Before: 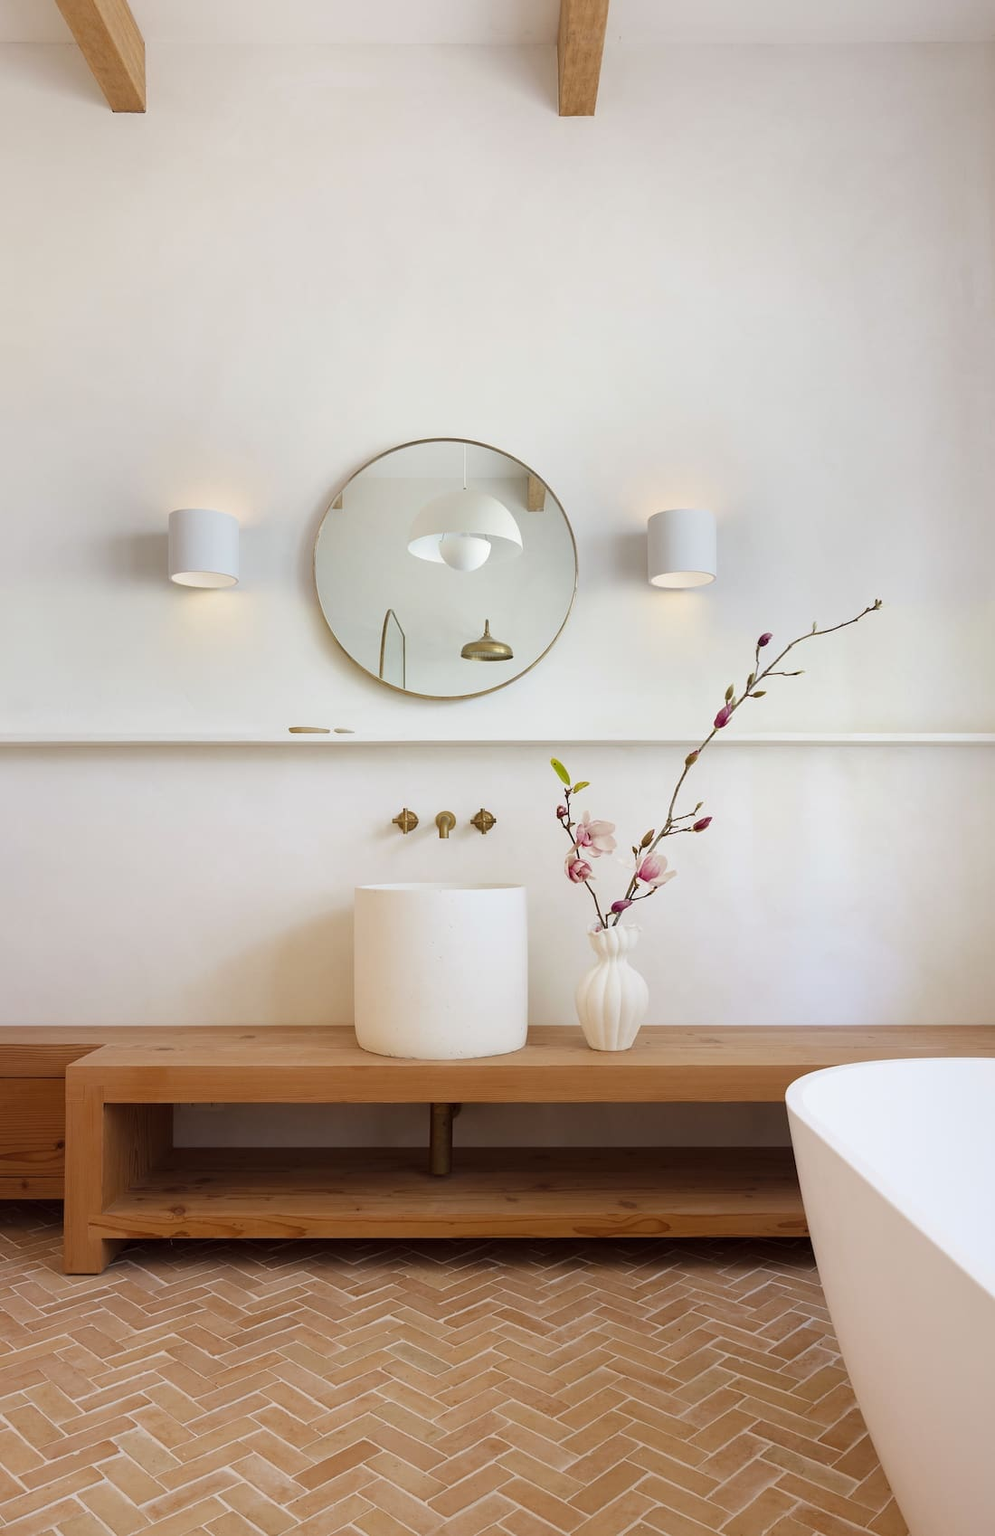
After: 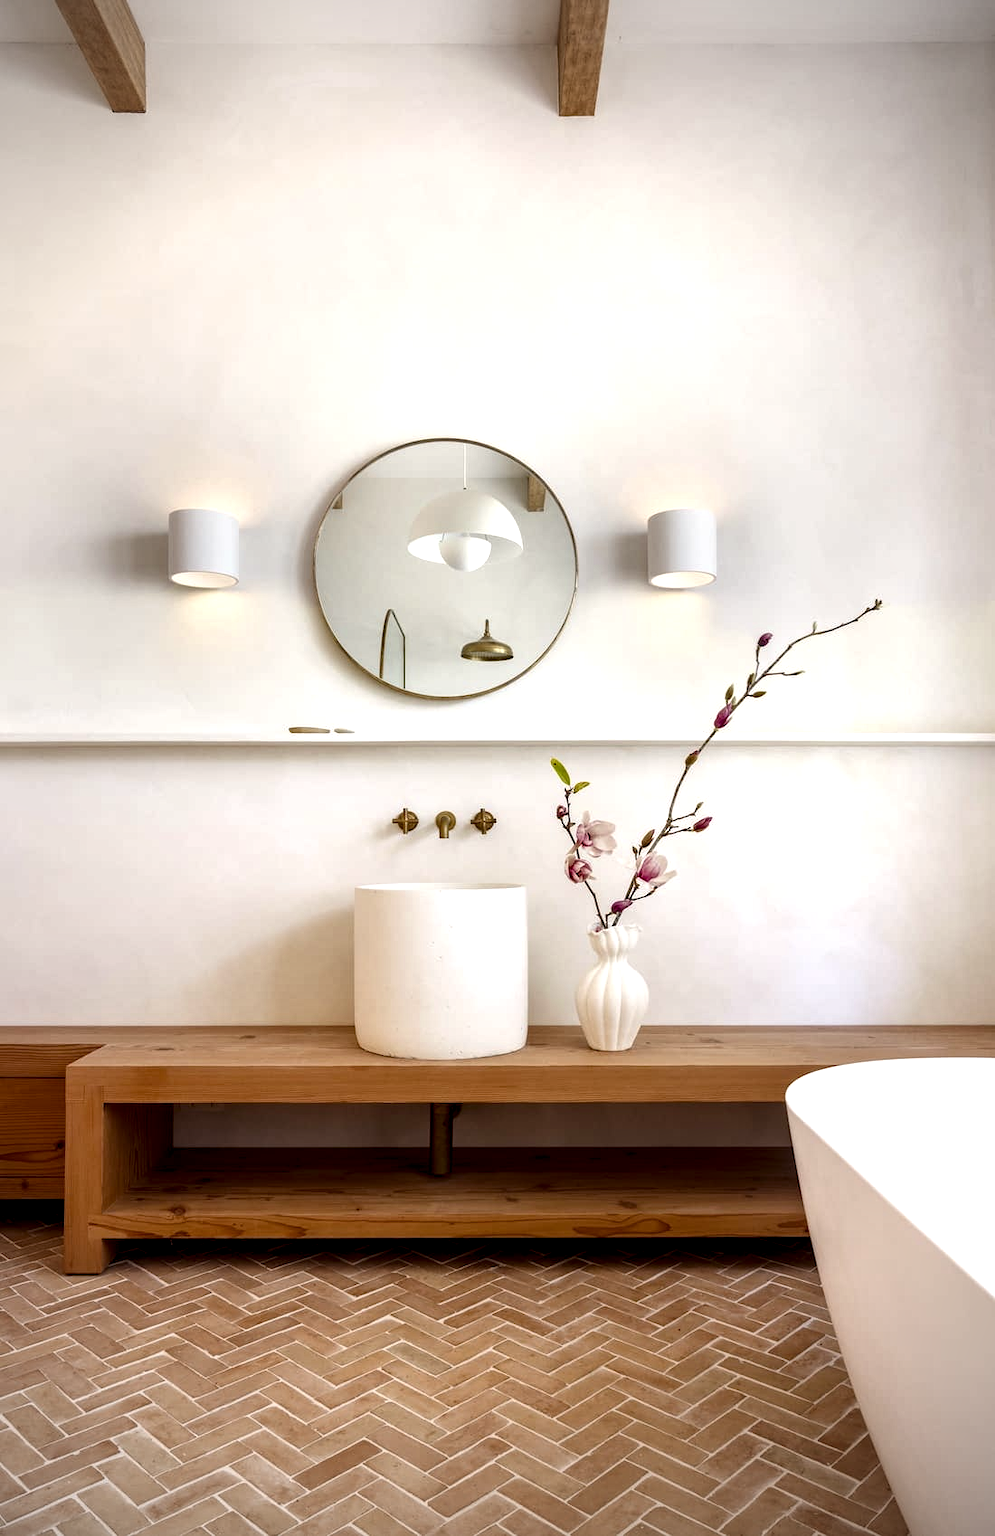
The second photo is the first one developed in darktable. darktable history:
vignetting: on, module defaults
local contrast: detail 160%
color balance rgb: shadows lift › chroma 1%, shadows lift › hue 28.8°, power › hue 60°, highlights gain › chroma 1%, highlights gain › hue 60°, global offset › luminance 0.25%, perceptual saturation grading › highlights -20%, perceptual saturation grading › shadows 20%, perceptual brilliance grading › highlights 10%, perceptual brilliance grading › shadows -5%, global vibrance 19.67%
